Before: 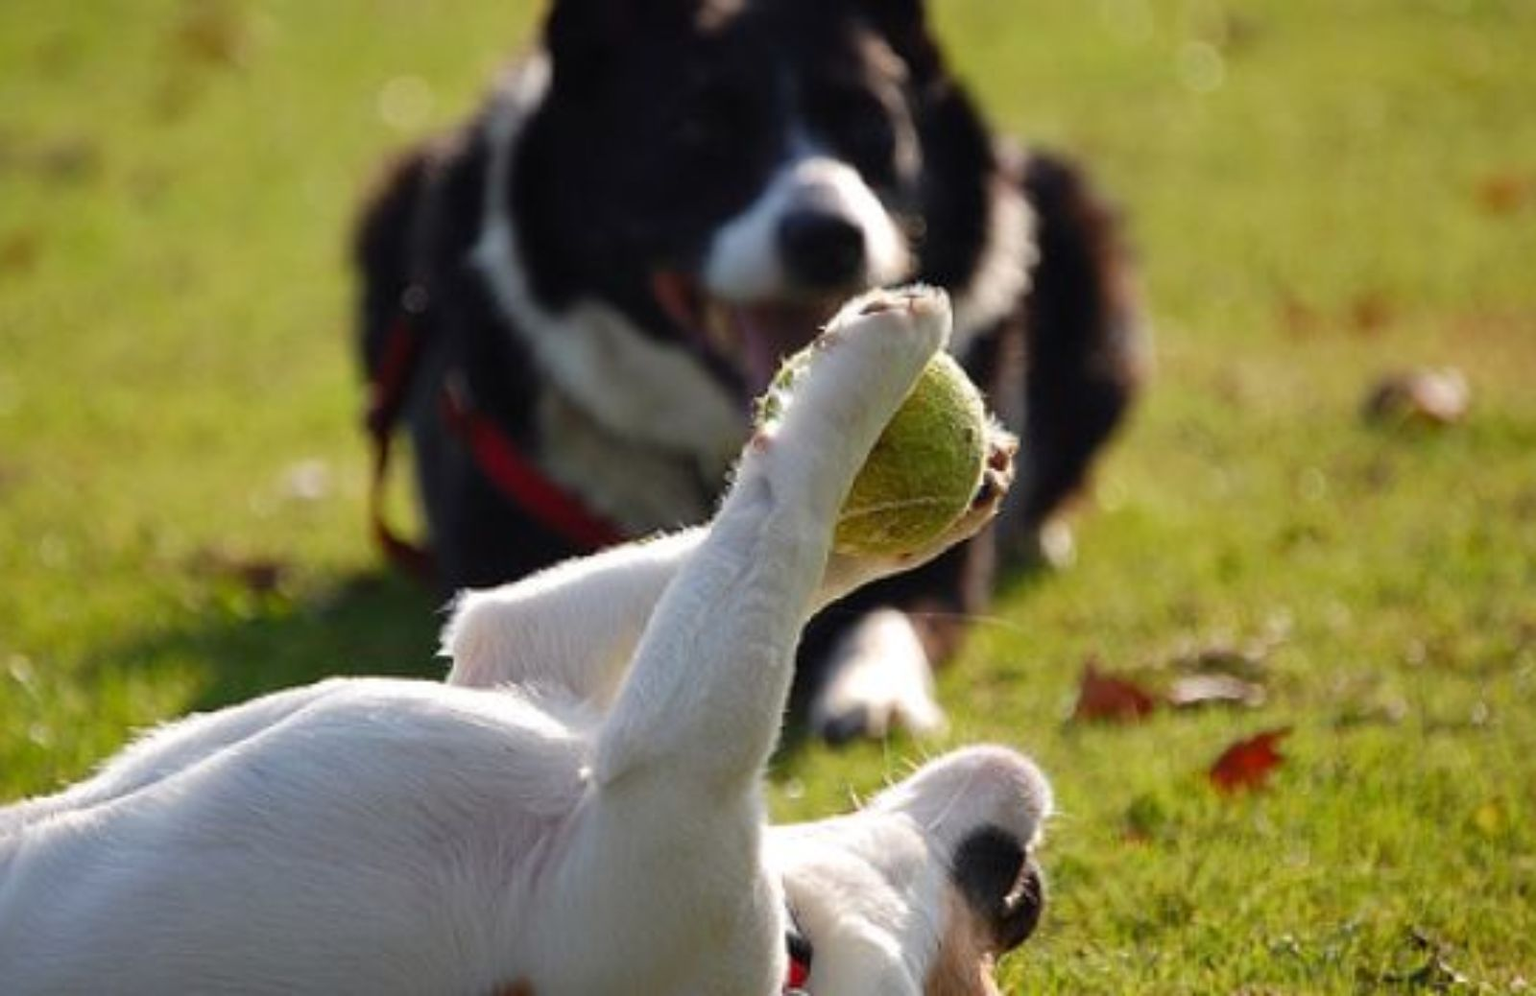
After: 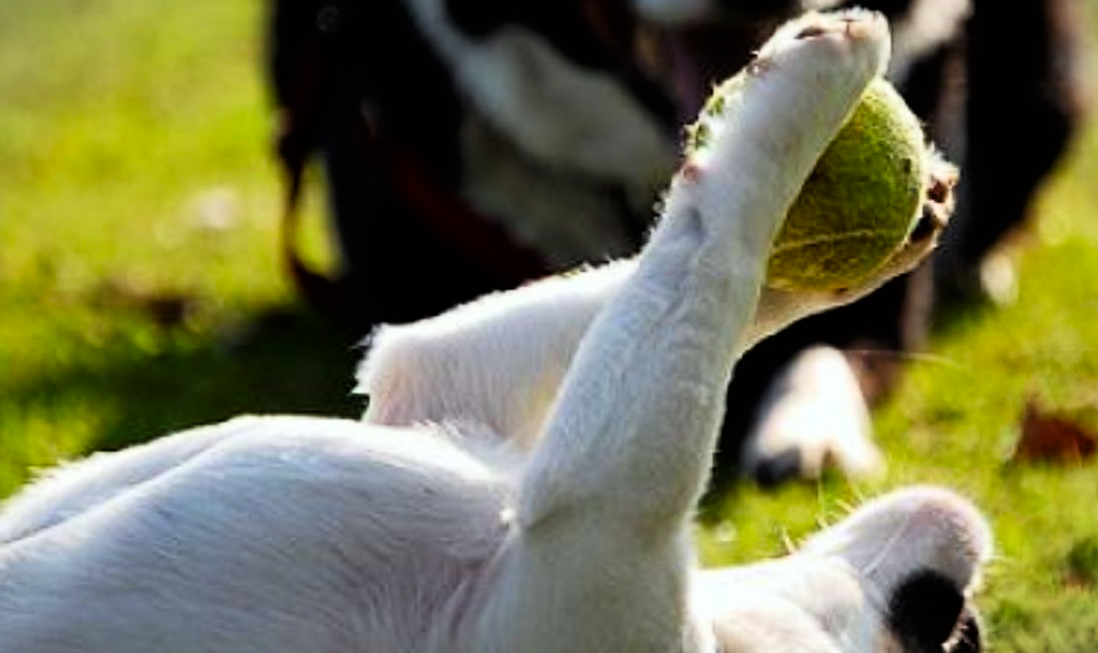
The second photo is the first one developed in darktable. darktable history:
tone curve: curves: ch0 [(0, 0) (0.082, 0.02) (0.129, 0.078) (0.275, 0.301) (0.67, 0.809) (1, 1)], color space Lab, linked channels, preserve colors none
crop: left 6.488%, top 27.668%, right 24.183%, bottom 8.656%
vignetting: fall-off start 100%, brightness -0.282, width/height ratio 1.31
rotate and perspective: rotation 0.174°, lens shift (vertical) 0.013, lens shift (horizontal) 0.019, shear 0.001, automatic cropping original format, crop left 0.007, crop right 0.991, crop top 0.016, crop bottom 0.997
contrast brightness saturation: contrast 0.07, brightness -0.14, saturation 0.11
white balance: red 0.978, blue 0.999
